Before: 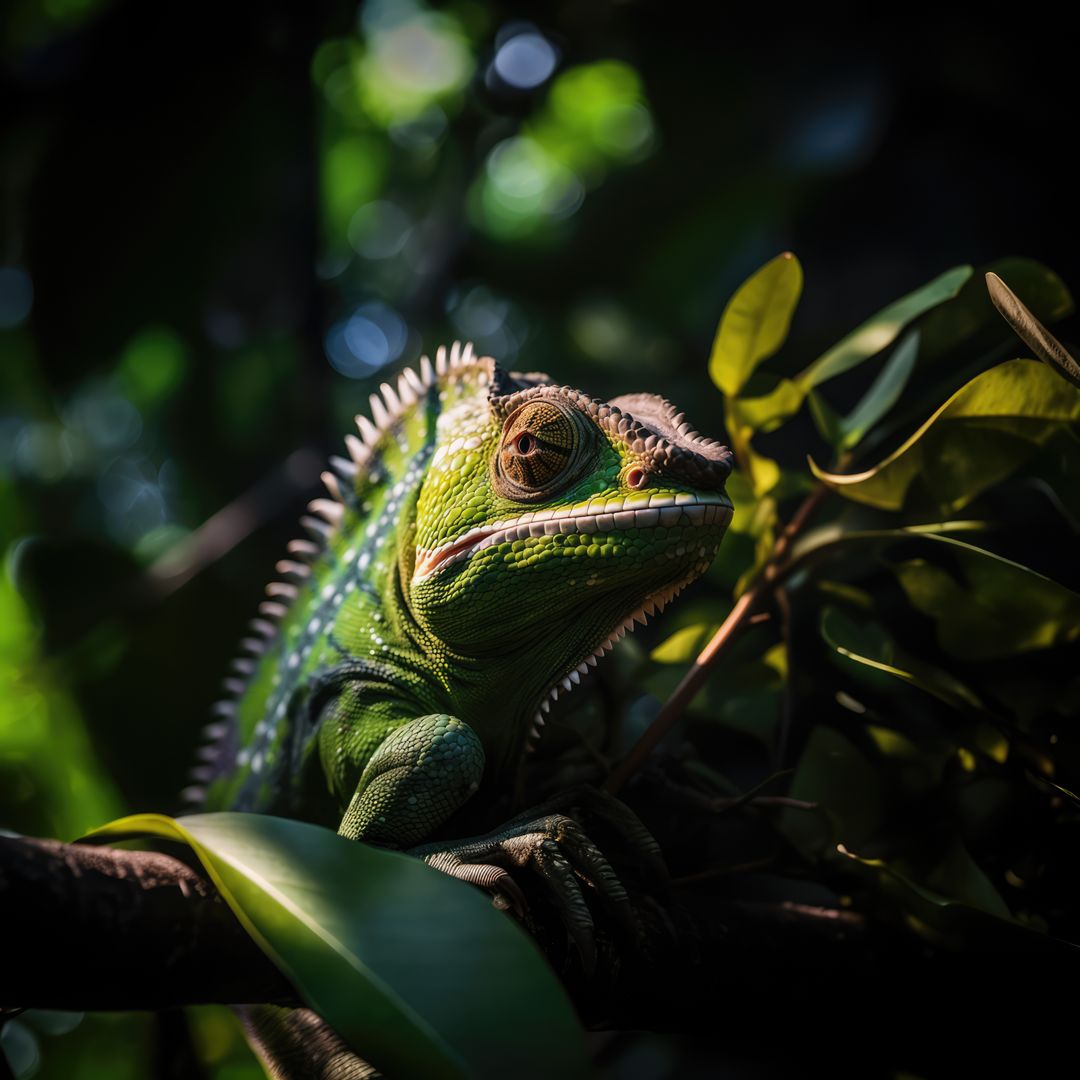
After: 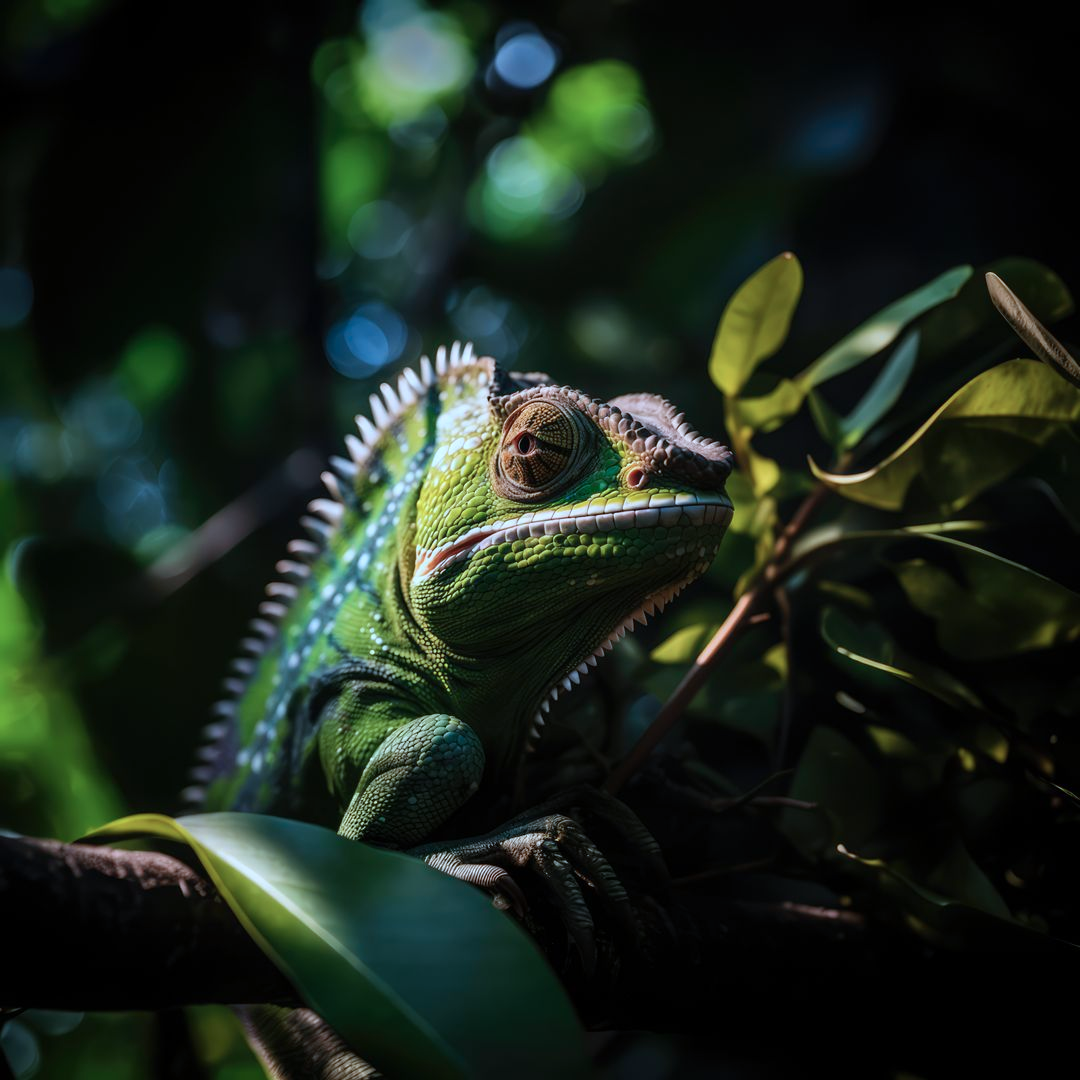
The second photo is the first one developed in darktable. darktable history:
color correction: highlights a* -9.01, highlights b* -22.91
